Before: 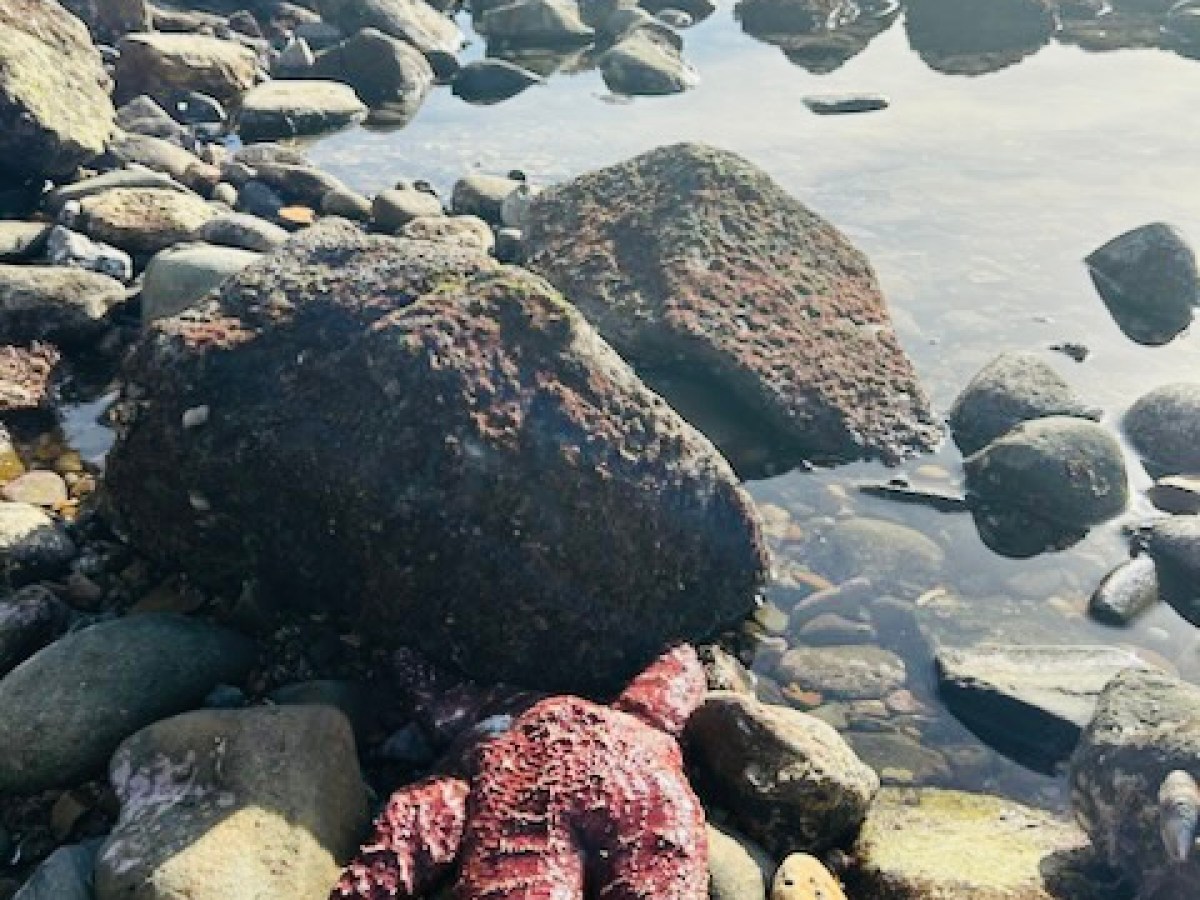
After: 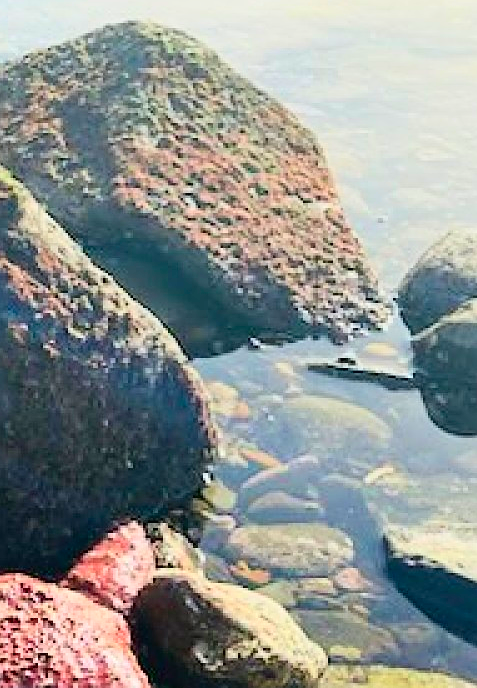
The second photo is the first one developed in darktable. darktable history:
crop: left 46.082%, top 13.579%, right 14.103%, bottom 9.947%
tone curve: curves: ch0 [(0, 0) (0.091, 0.077) (0.389, 0.458) (0.745, 0.82) (0.856, 0.899) (0.92, 0.938) (1, 0.973)]; ch1 [(0, 0) (0.437, 0.404) (0.5, 0.5) (0.529, 0.55) (0.58, 0.6) (0.616, 0.649) (1, 1)]; ch2 [(0, 0) (0.442, 0.415) (0.5, 0.5) (0.535, 0.557) (0.585, 0.62) (1, 1)], color space Lab, independent channels
local contrast: mode bilateral grid, contrast 99, coarseness 100, detail 92%, midtone range 0.2
shadows and highlights: shadows 25.17, highlights -26.28
exposure: exposure 0.201 EV, compensate highlight preservation false
sharpen: on, module defaults
